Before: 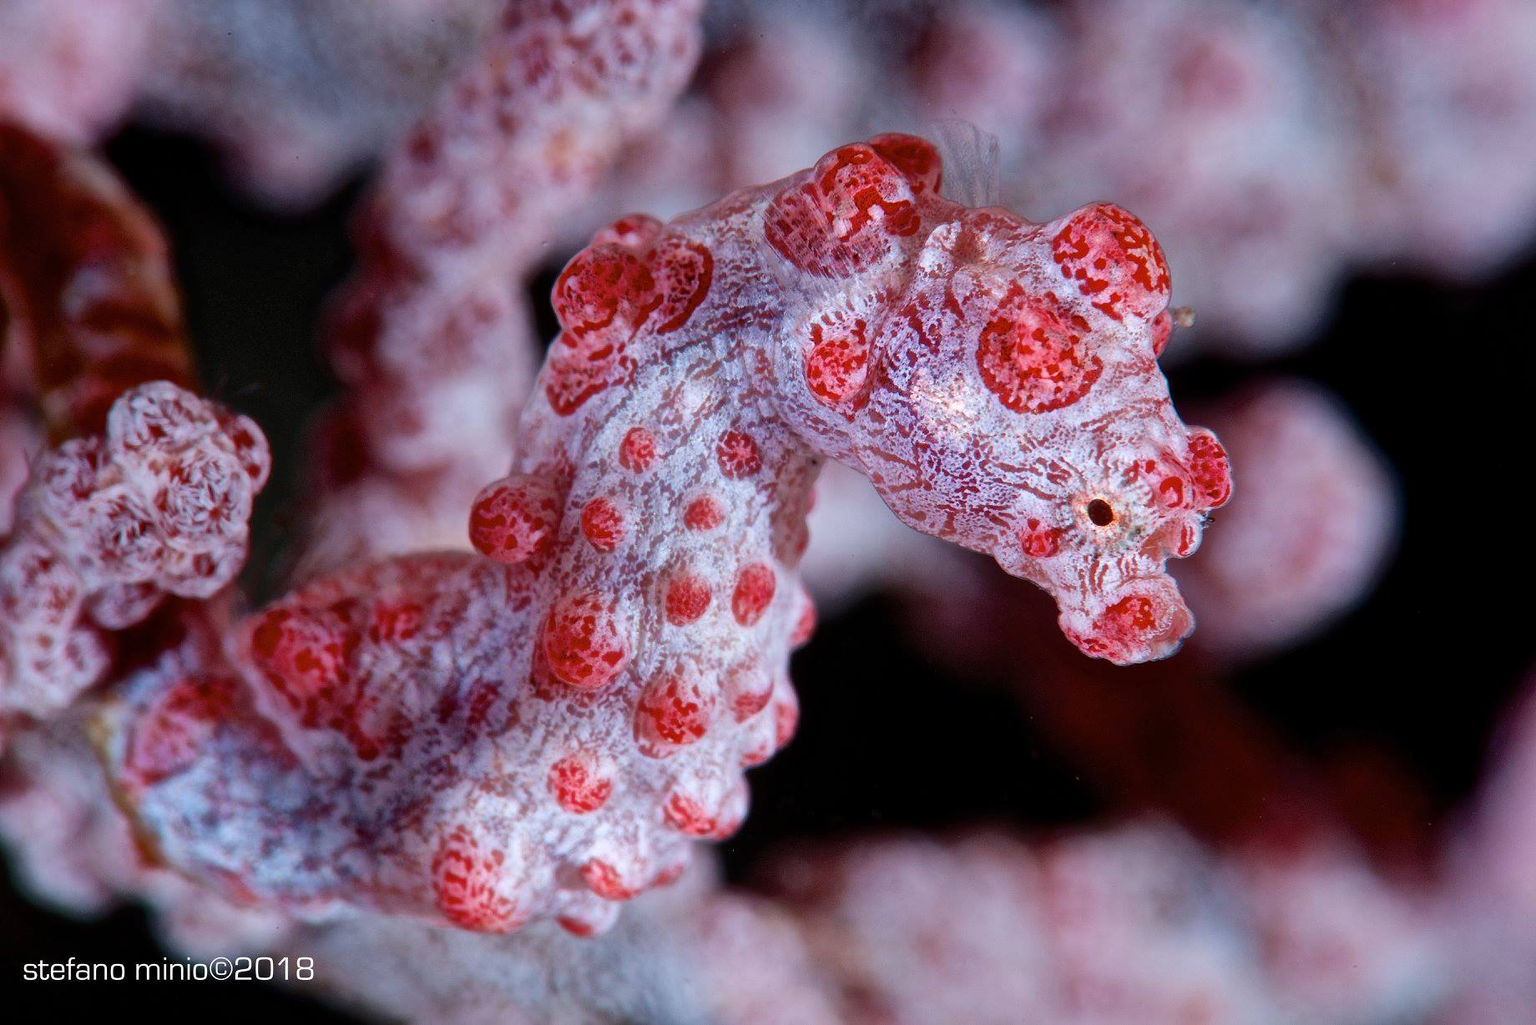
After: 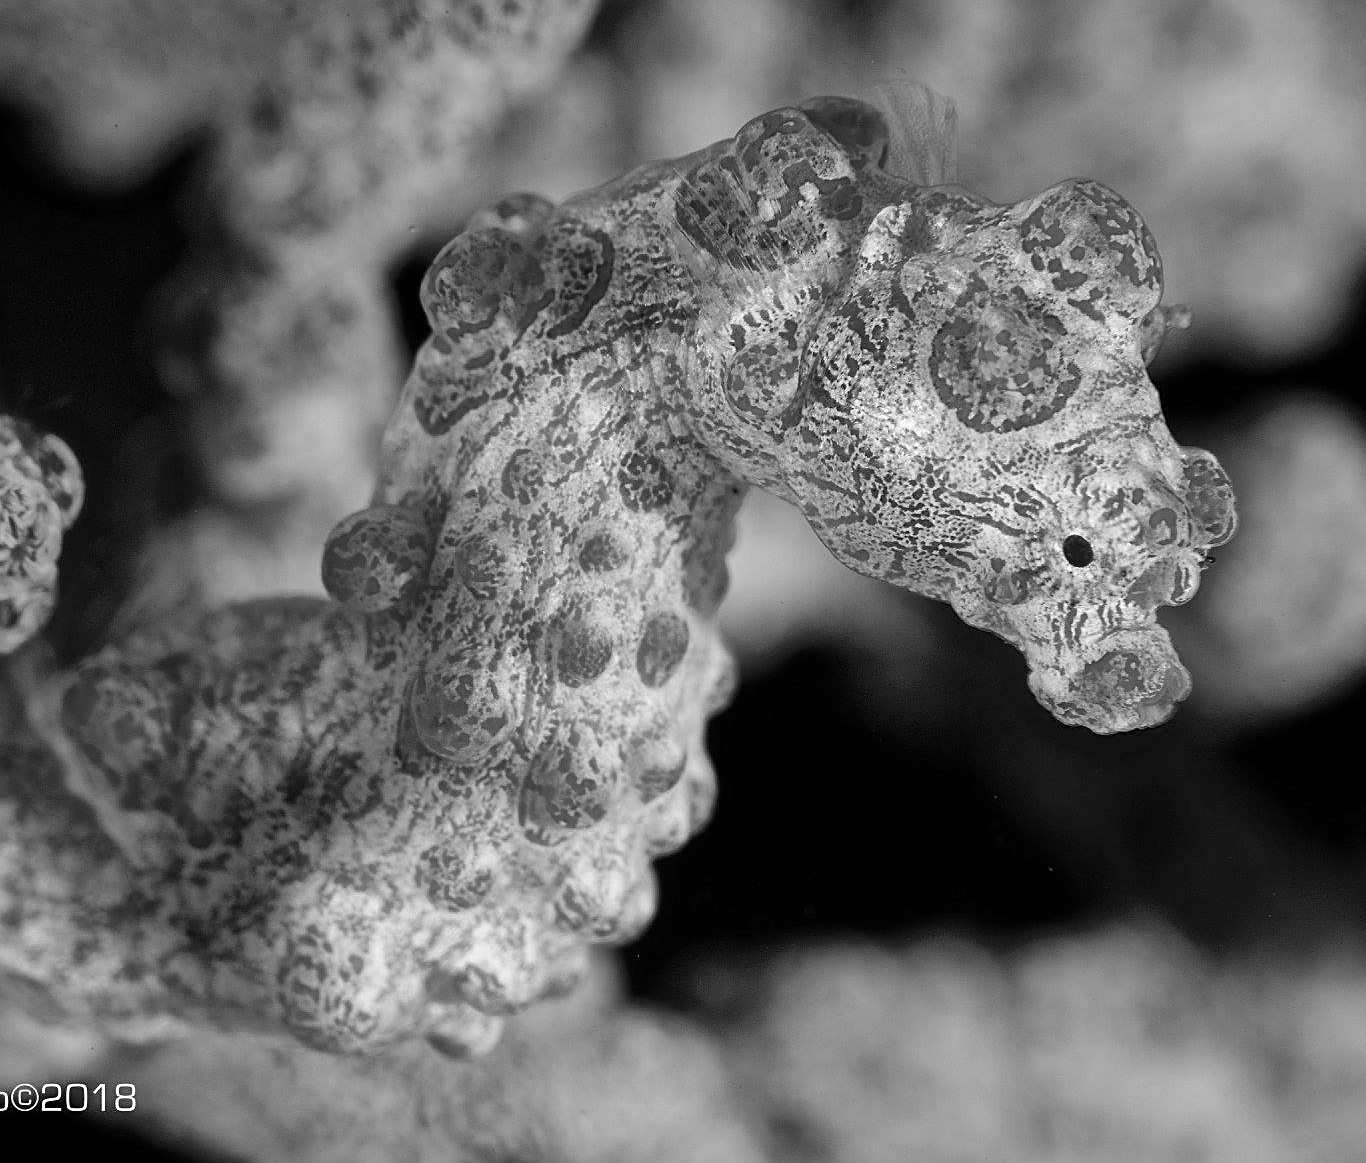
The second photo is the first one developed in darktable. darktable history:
color correction: highlights a* 6.27, highlights b* 8.19, shadows a* 5.94, shadows b* 7.23, saturation 0.9
sharpen: on, module defaults
crop and rotate: left 13.15%, top 5.251%, right 12.609%
white balance: emerald 1
monochrome: on, module defaults
